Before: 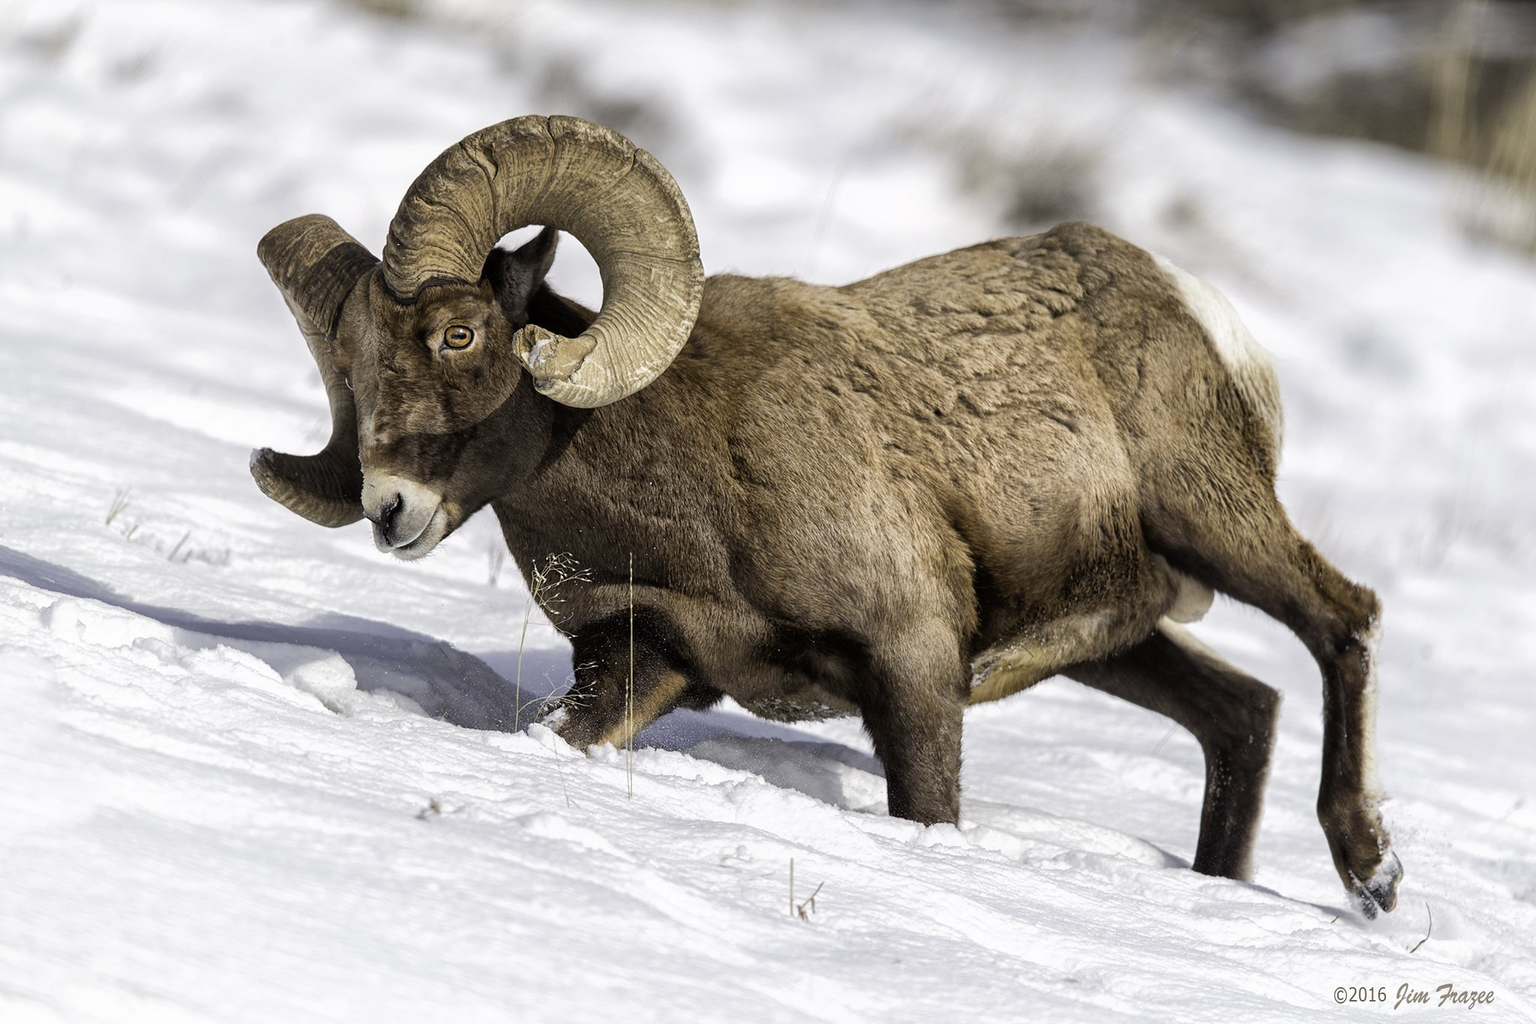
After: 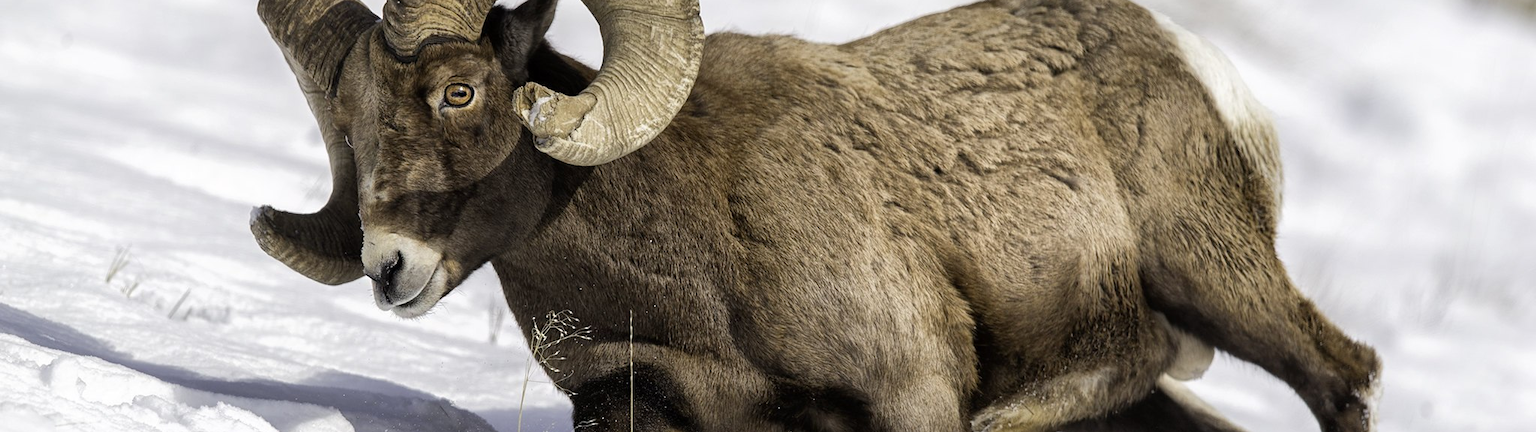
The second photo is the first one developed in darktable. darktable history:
crop and rotate: top 23.693%, bottom 34.067%
